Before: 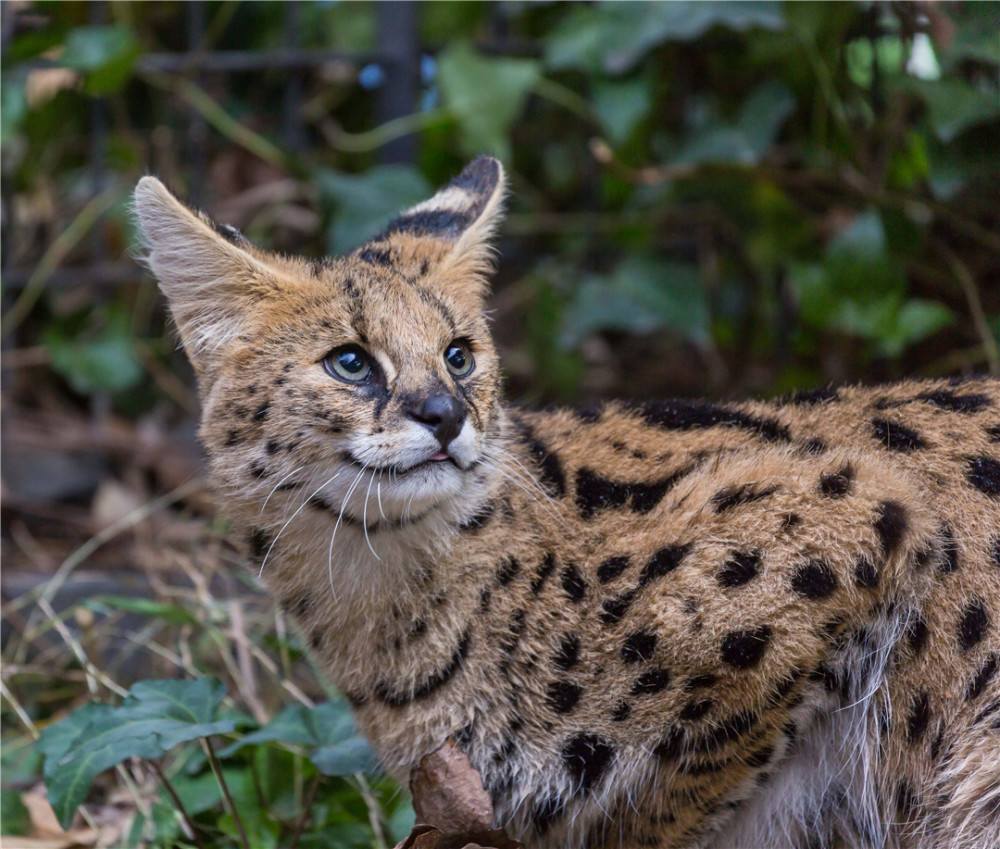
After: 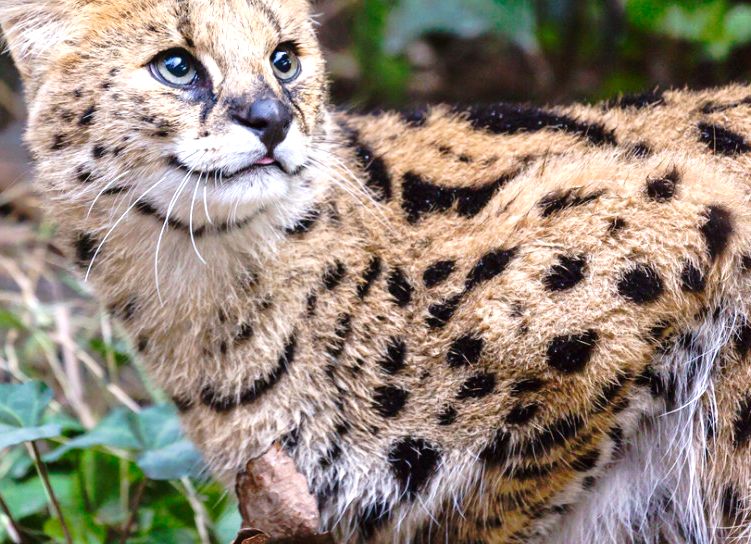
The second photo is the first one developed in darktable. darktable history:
crop and rotate: left 17.463%, top 34.974%, right 7.345%, bottom 0.893%
tone curve: curves: ch0 [(0, 0) (0.081, 0.044) (0.185, 0.13) (0.283, 0.238) (0.416, 0.449) (0.495, 0.524) (0.686, 0.743) (0.826, 0.865) (0.978, 0.988)]; ch1 [(0, 0) (0.147, 0.166) (0.321, 0.362) (0.371, 0.402) (0.423, 0.442) (0.479, 0.472) (0.505, 0.497) (0.521, 0.506) (0.551, 0.537) (0.586, 0.574) (0.625, 0.618) (0.68, 0.681) (1, 1)]; ch2 [(0, 0) (0.346, 0.362) (0.404, 0.427) (0.502, 0.495) (0.531, 0.513) (0.547, 0.533) (0.582, 0.596) (0.629, 0.631) (0.717, 0.678) (1, 1)], preserve colors none
exposure: black level correction 0, exposure 1.097 EV, compensate highlight preservation false
